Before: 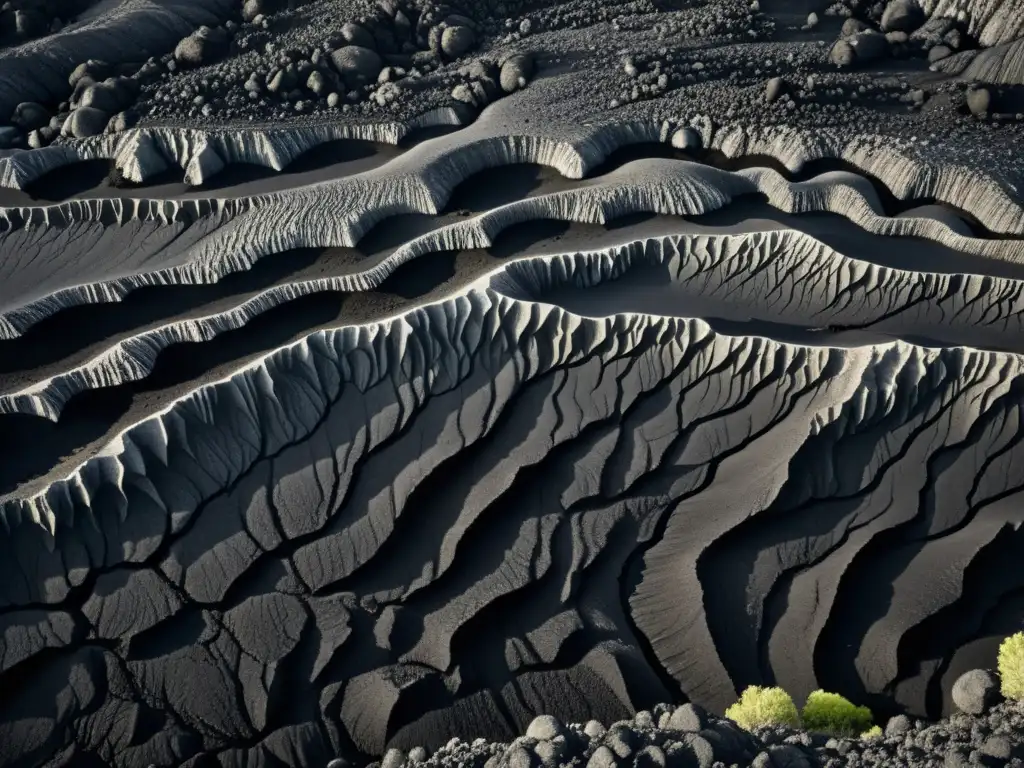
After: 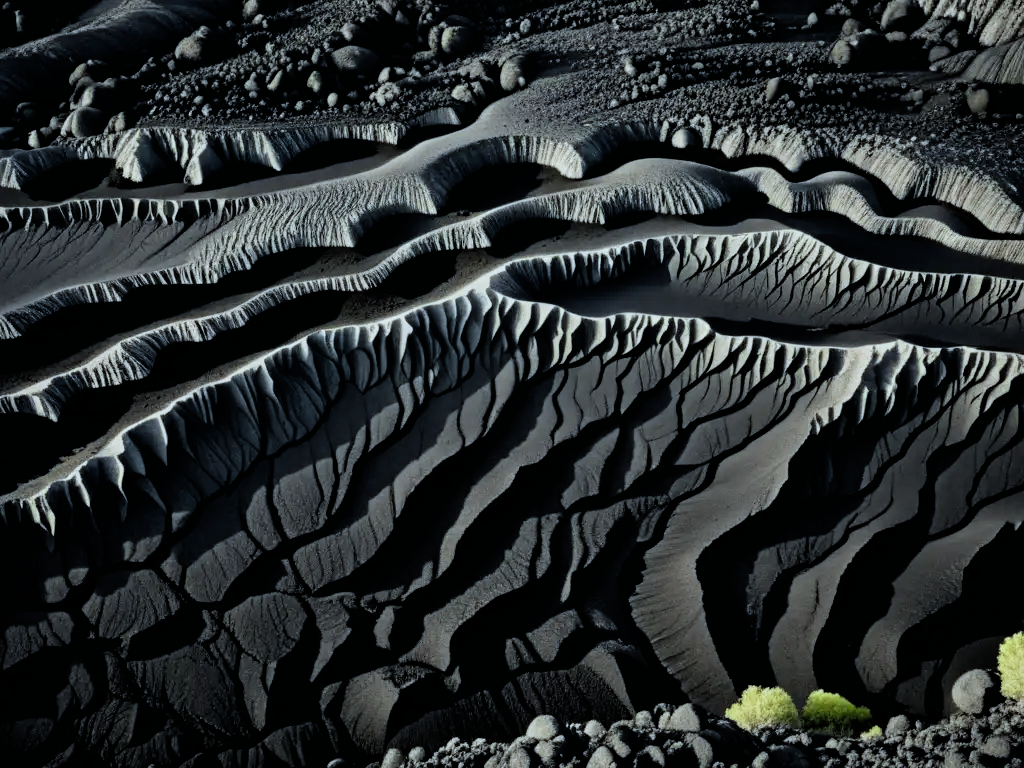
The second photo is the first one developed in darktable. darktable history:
filmic rgb: black relative exposure -5 EV, white relative exposure 3.2 EV, hardness 3.42, contrast 1.2, highlights saturation mix -30%
white balance: red 0.925, blue 1.046
